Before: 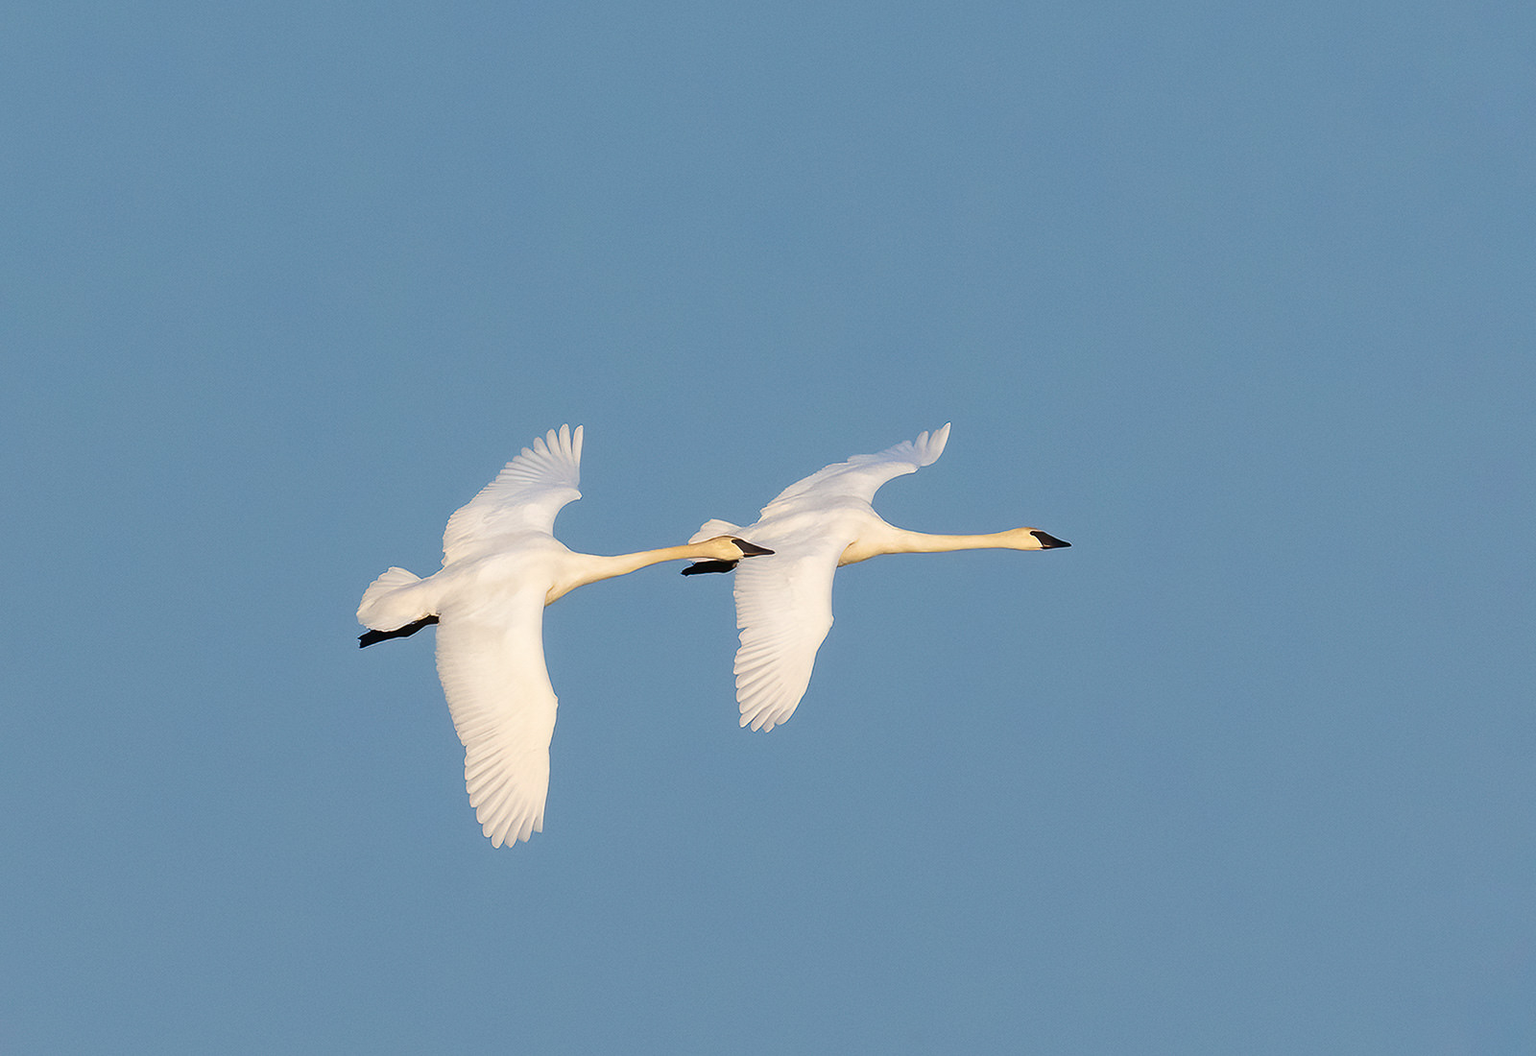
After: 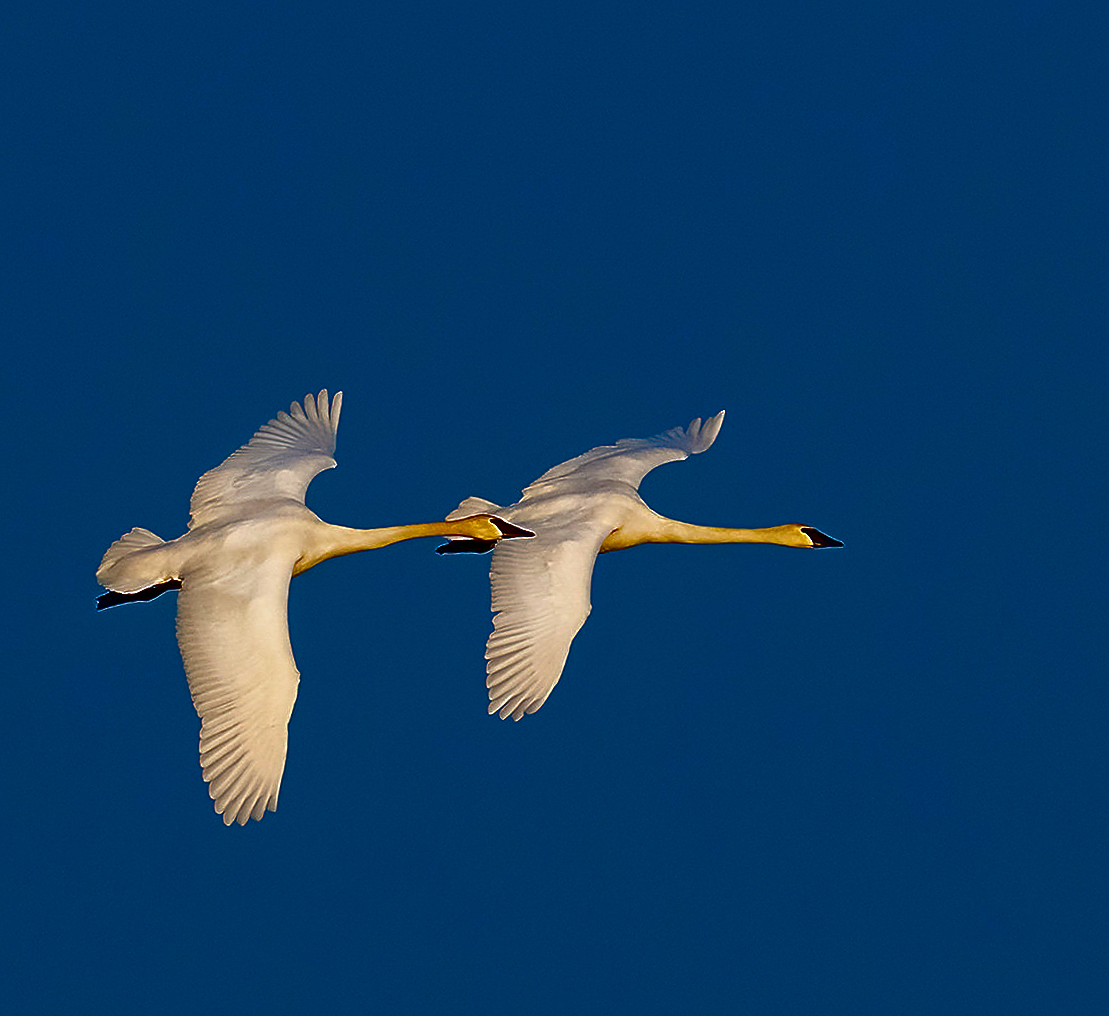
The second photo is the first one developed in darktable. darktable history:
sharpen: radius 2.543, amount 0.636
crop and rotate: angle -3.27°, left 14.277%, top 0.028%, right 10.766%, bottom 0.028%
contrast brightness saturation: brightness -1, saturation 1
